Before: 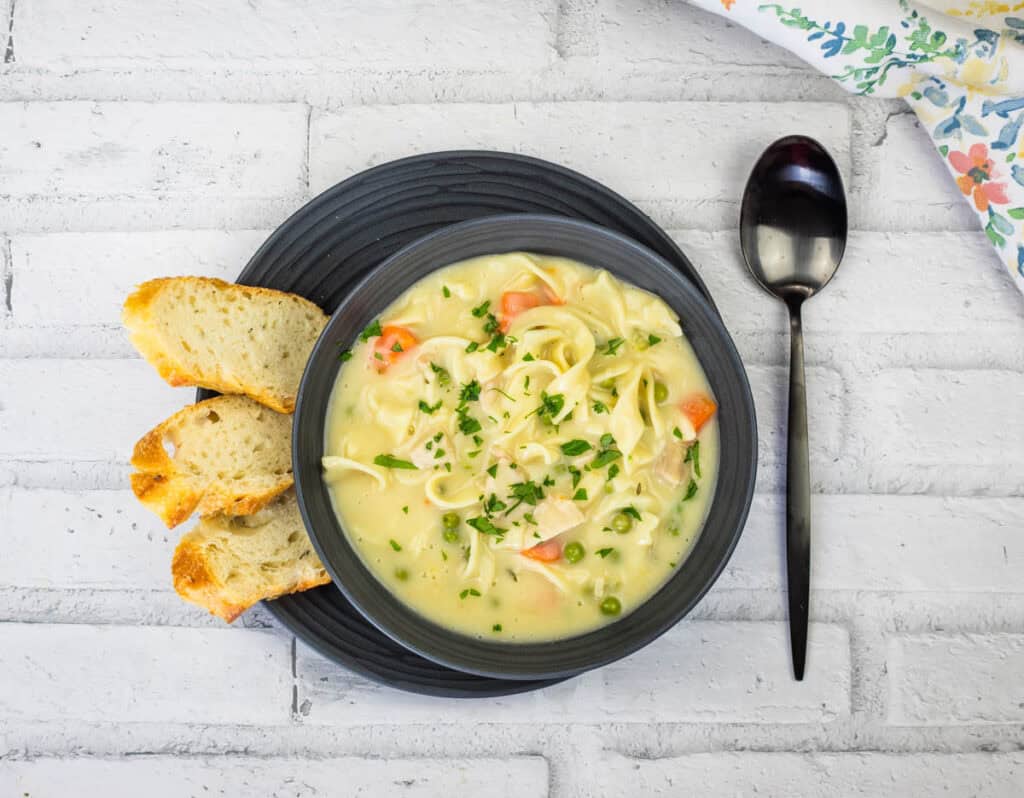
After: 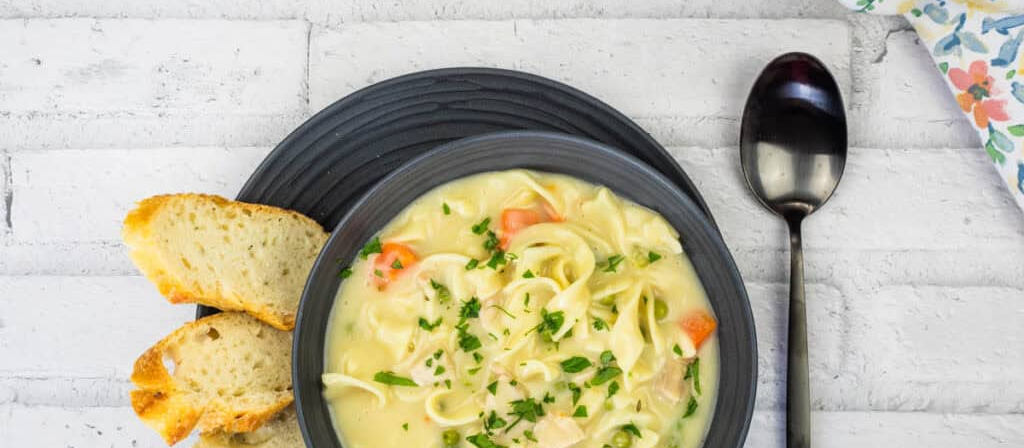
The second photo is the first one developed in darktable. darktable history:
crop and rotate: top 10.415%, bottom 33.323%
